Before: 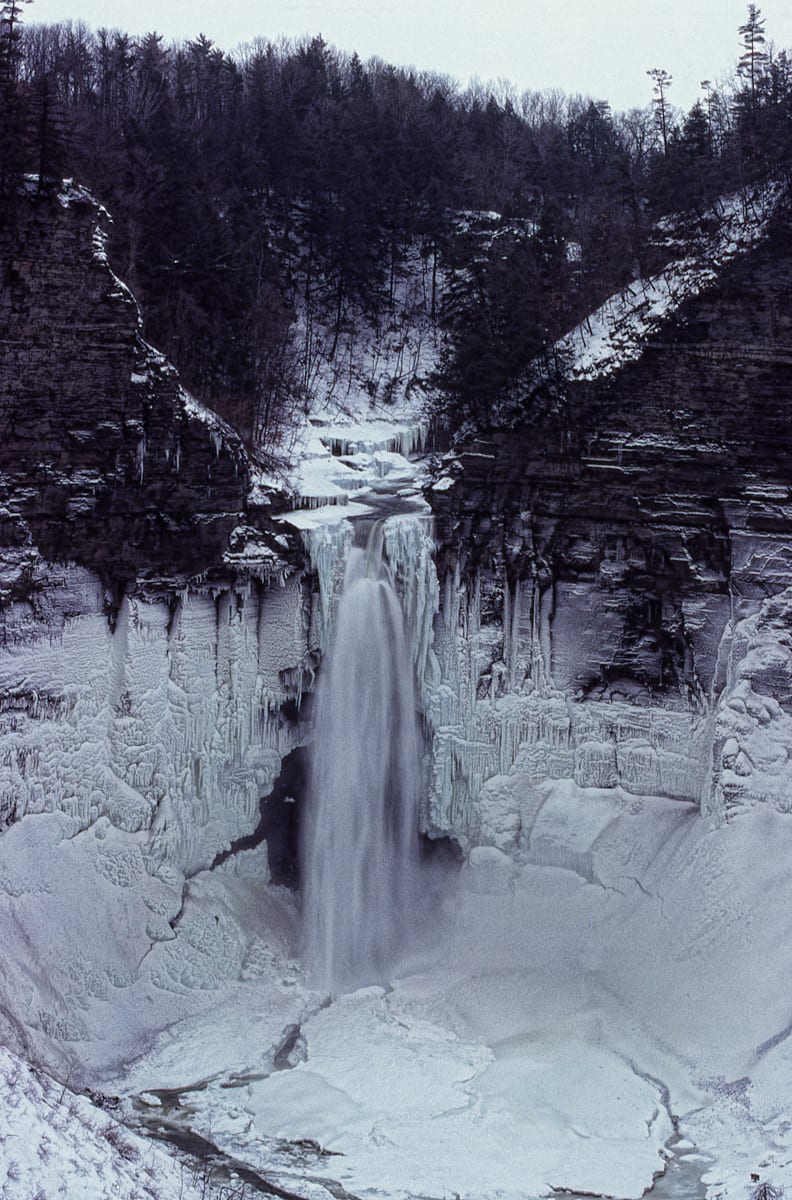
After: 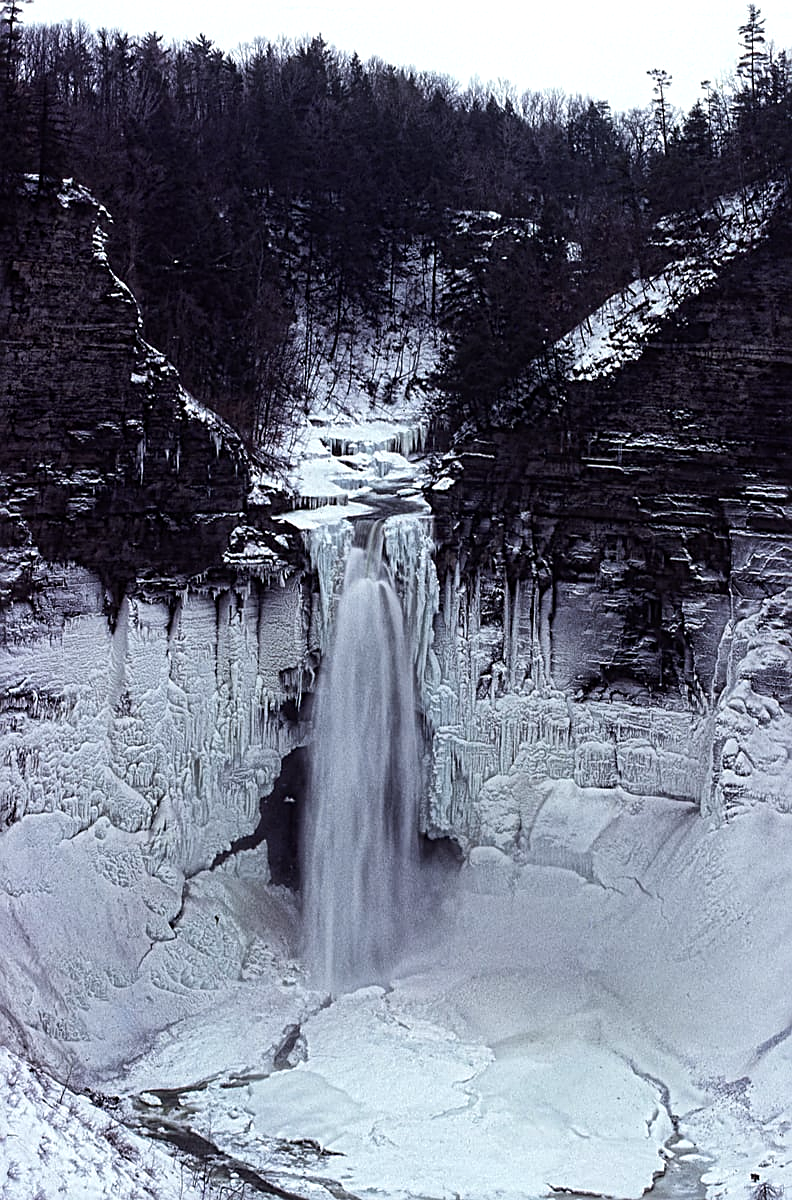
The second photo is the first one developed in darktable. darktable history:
sharpen: radius 2.53, amount 0.622
tone equalizer: -8 EV -0.436 EV, -7 EV -0.378 EV, -6 EV -0.37 EV, -5 EV -0.236 EV, -3 EV 0.199 EV, -2 EV 0.346 EV, -1 EV 0.399 EV, +0 EV 0.442 EV, edges refinement/feathering 500, mask exposure compensation -1.57 EV, preserve details no
